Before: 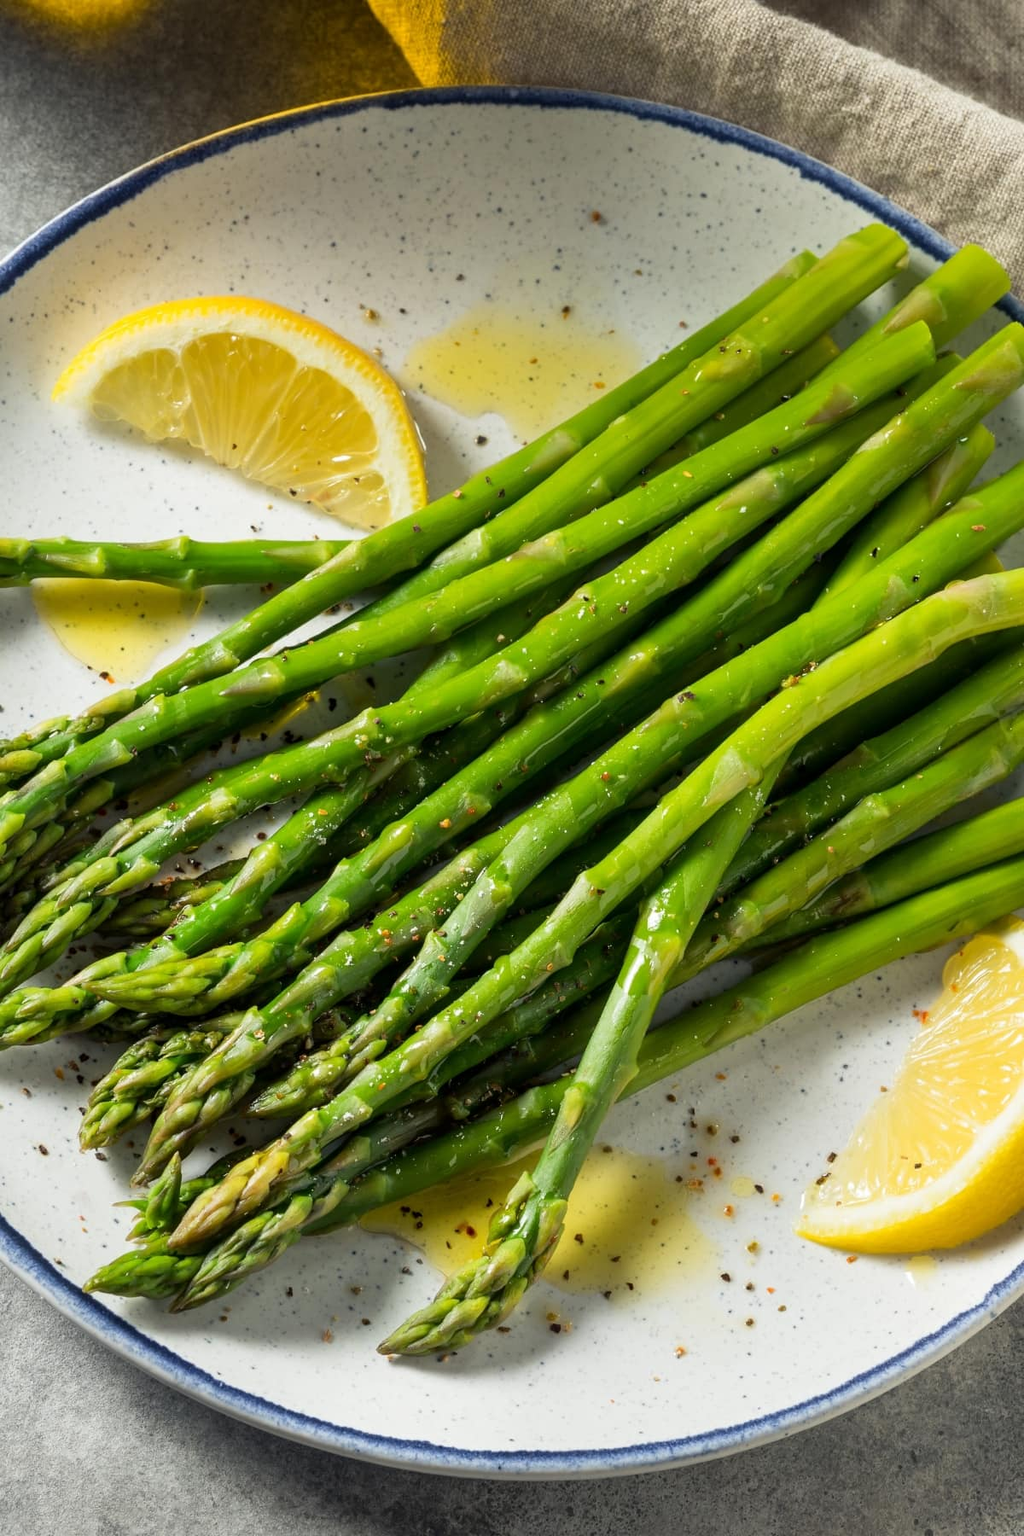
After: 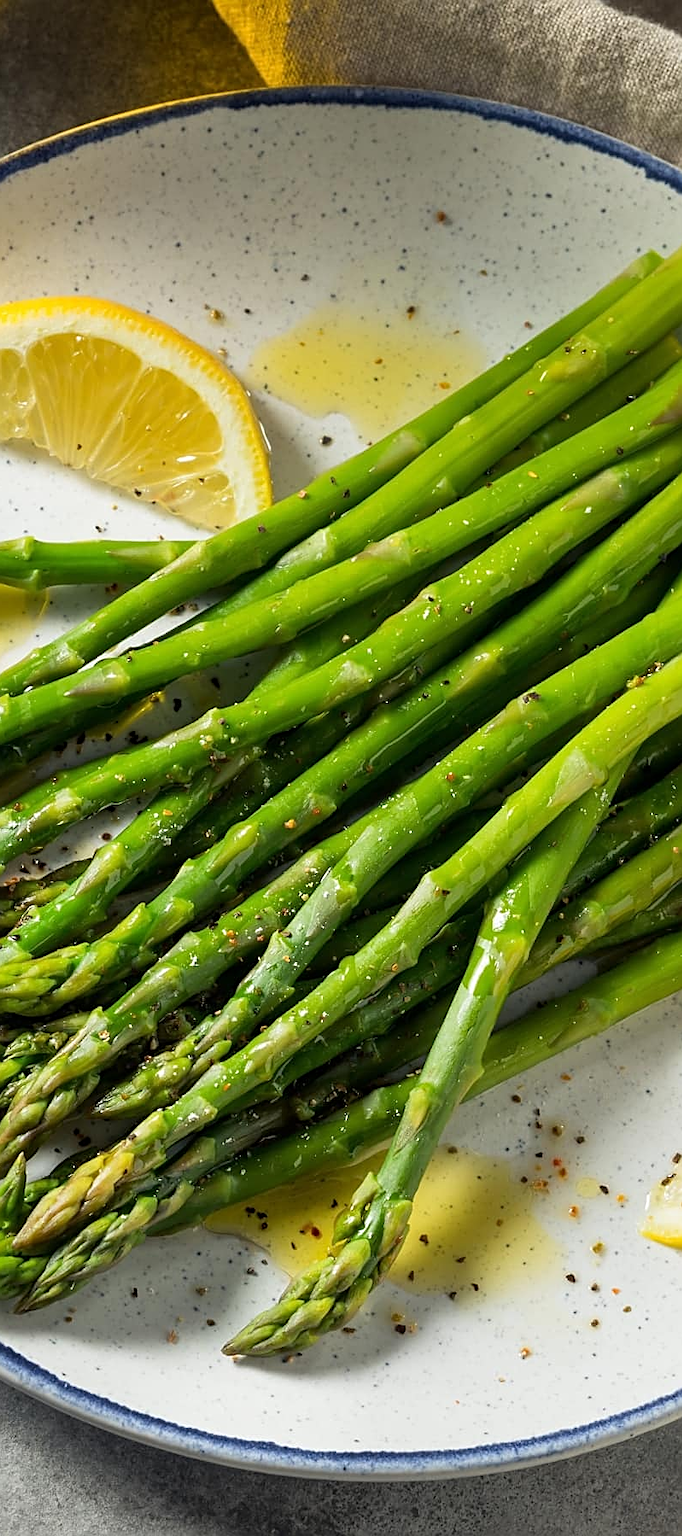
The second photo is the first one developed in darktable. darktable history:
crop and rotate: left 15.246%, right 18.143%
sharpen: amount 0.589
